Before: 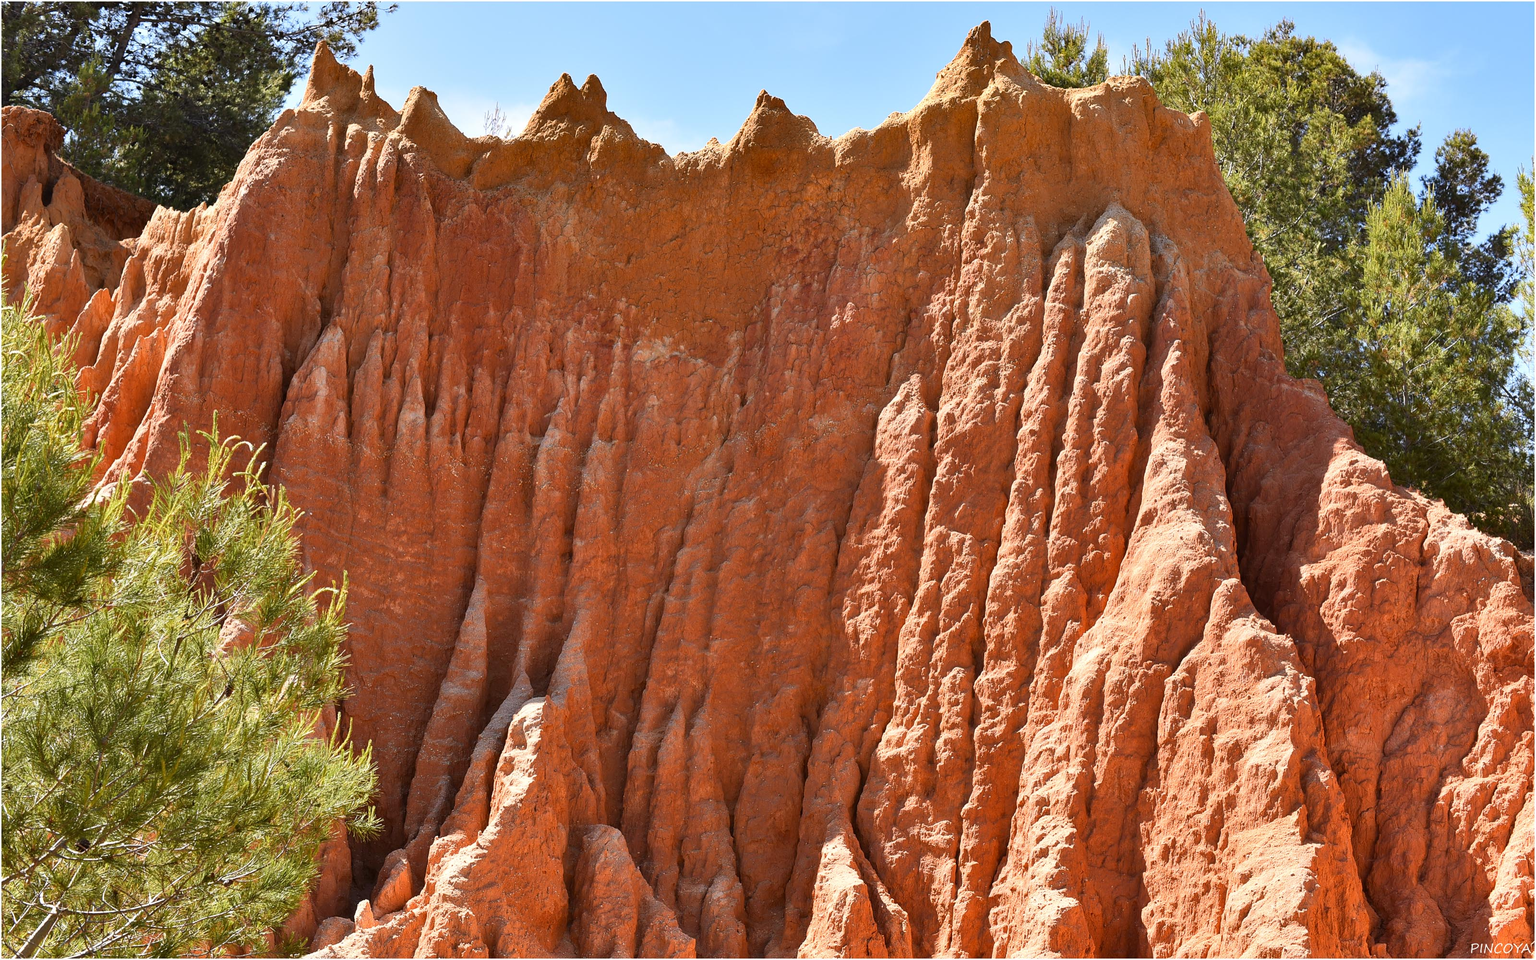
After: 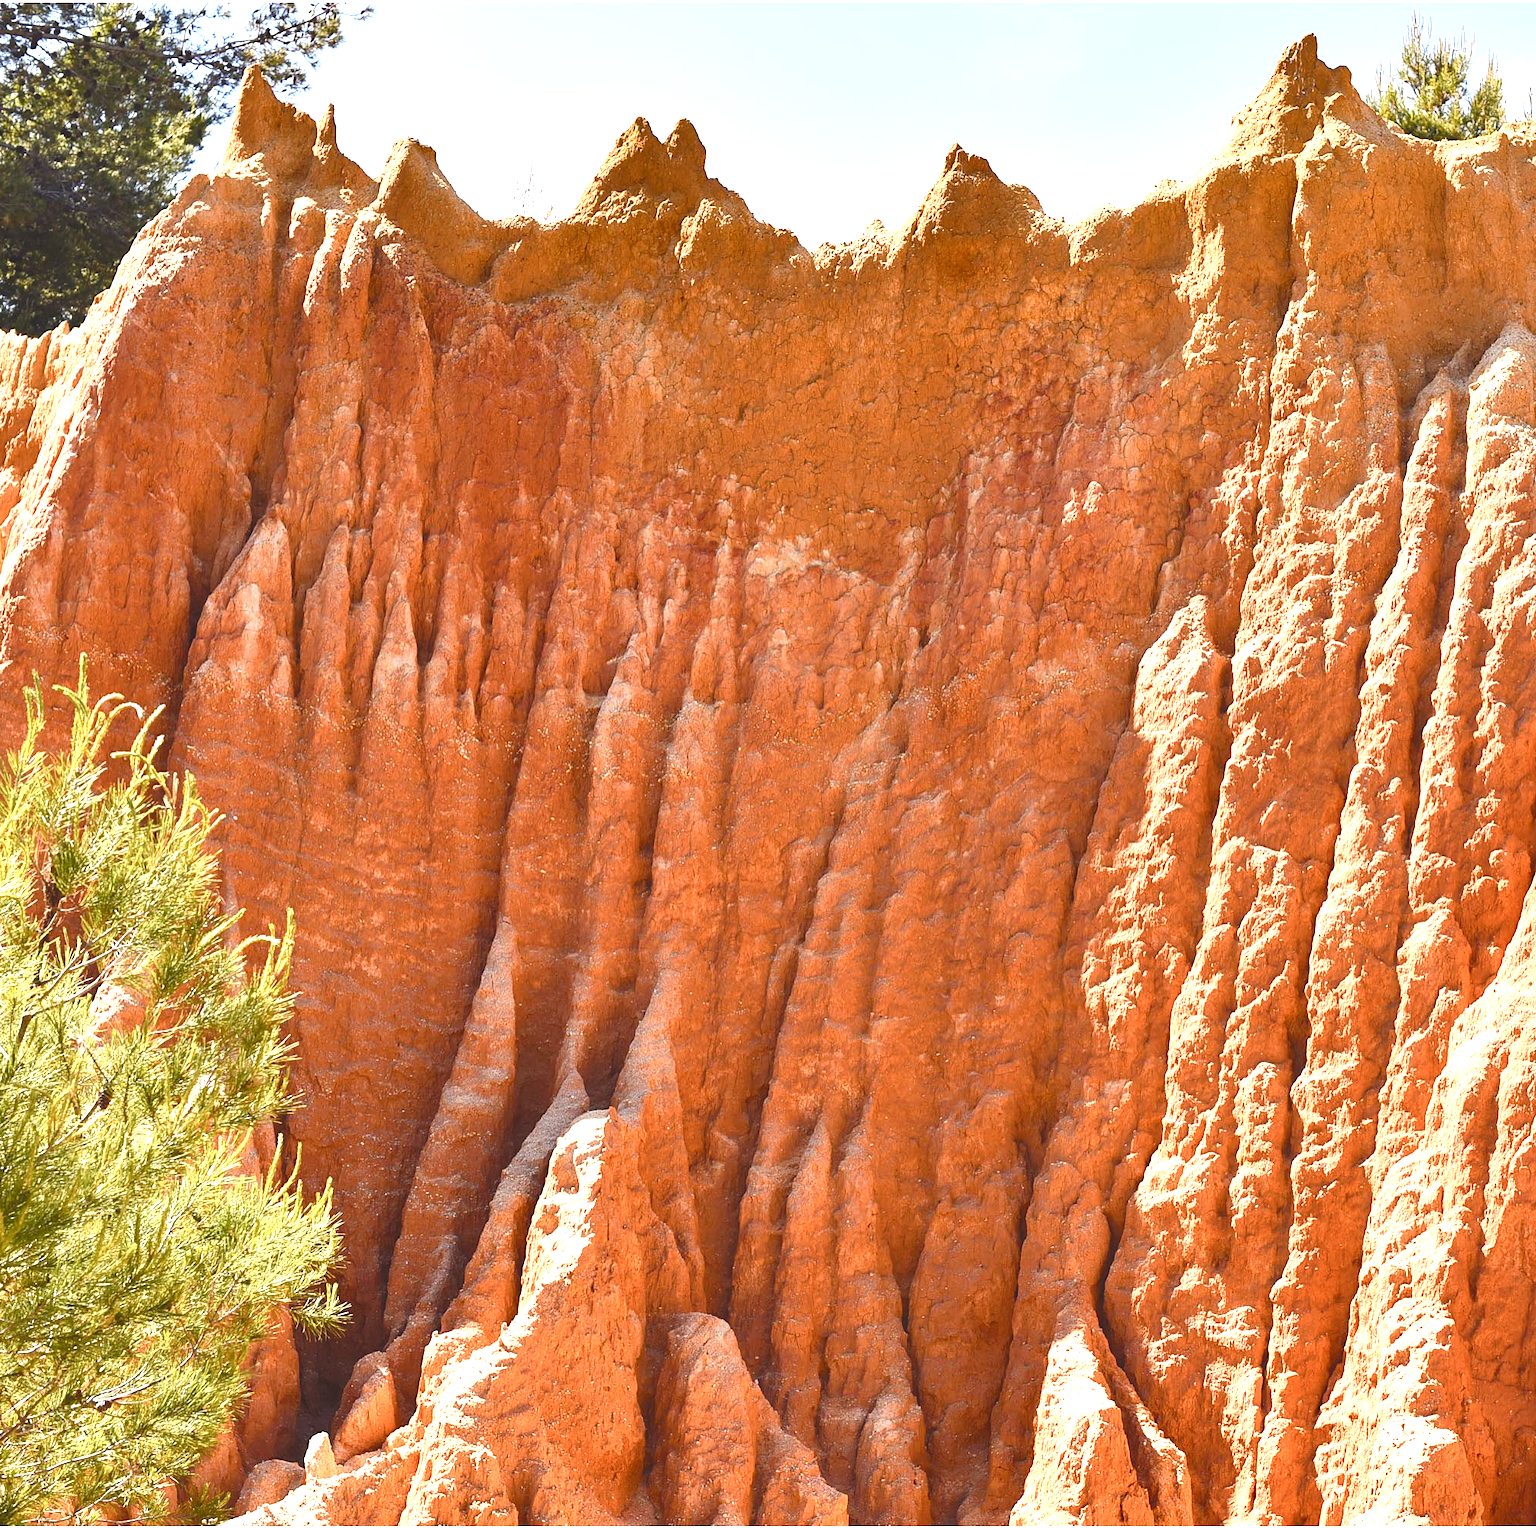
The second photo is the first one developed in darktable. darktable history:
crop: left 10.644%, right 26.528%
color balance rgb: shadows lift › chroma 3%, shadows lift › hue 280.8°, power › hue 330°, highlights gain › chroma 3%, highlights gain › hue 75.6°, global offset › luminance 2%, perceptual saturation grading › global saturation 20%, perceptual saturation grading › highlights -25%, perceptual saturation grading › shadows 50%, global vibrance 20.33%
contrast brightness saturation: contrast 0.11, saturation -0.17
exposure: black level correction 0, exposure 1 EV, compensate exposure bias true, compensate highlight preservation false
